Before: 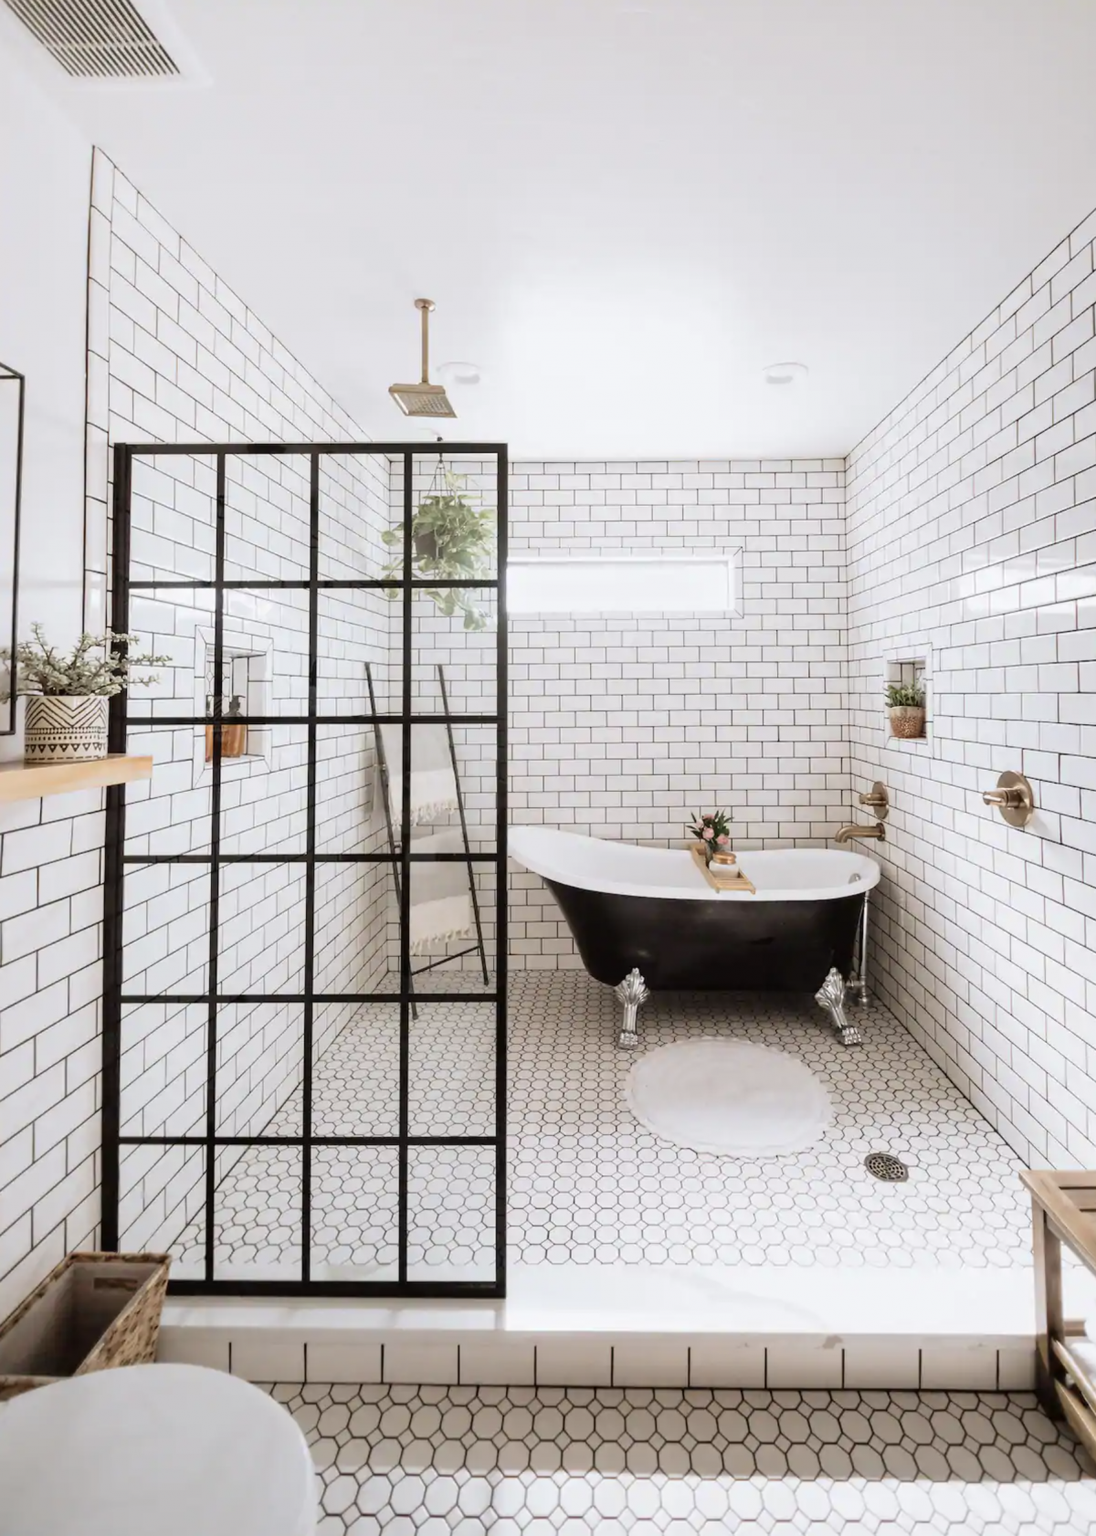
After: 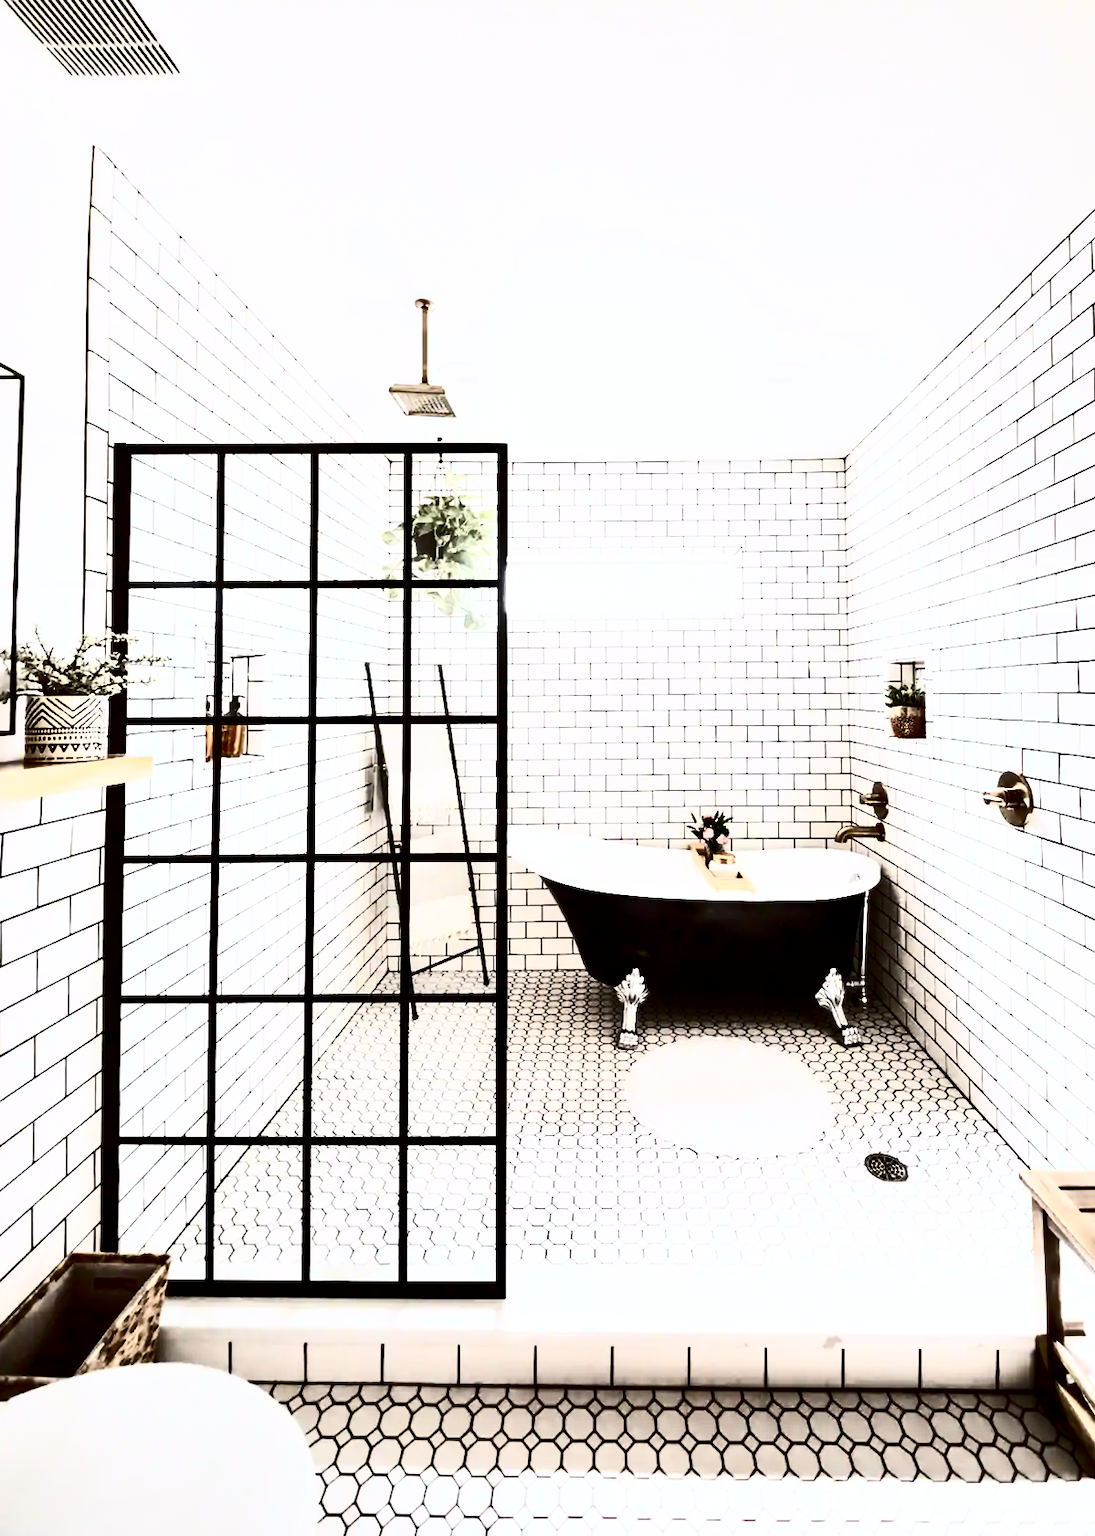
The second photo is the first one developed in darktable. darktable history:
contrast brightness saturation: contrast 0.917, brightness 0.202
contrast equalizer: octaves 7, y [[0.6 ×6], [0.55 ×6], [0 ×6], [0 ×6], [0 ×6]]
